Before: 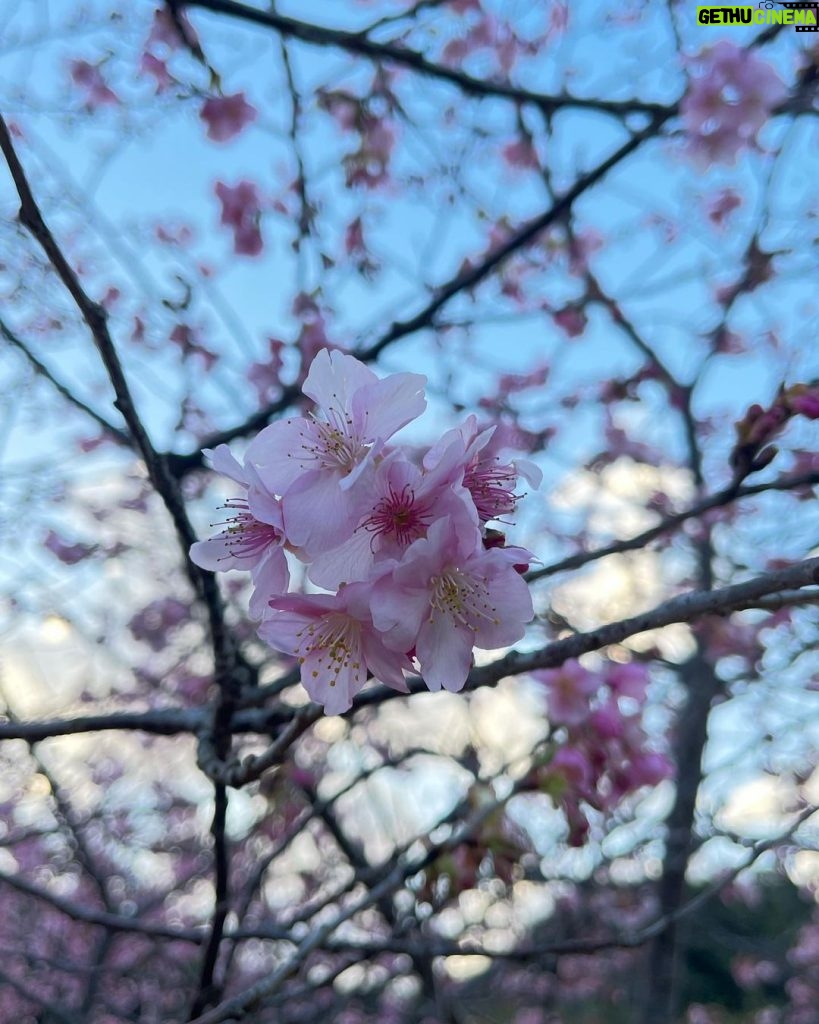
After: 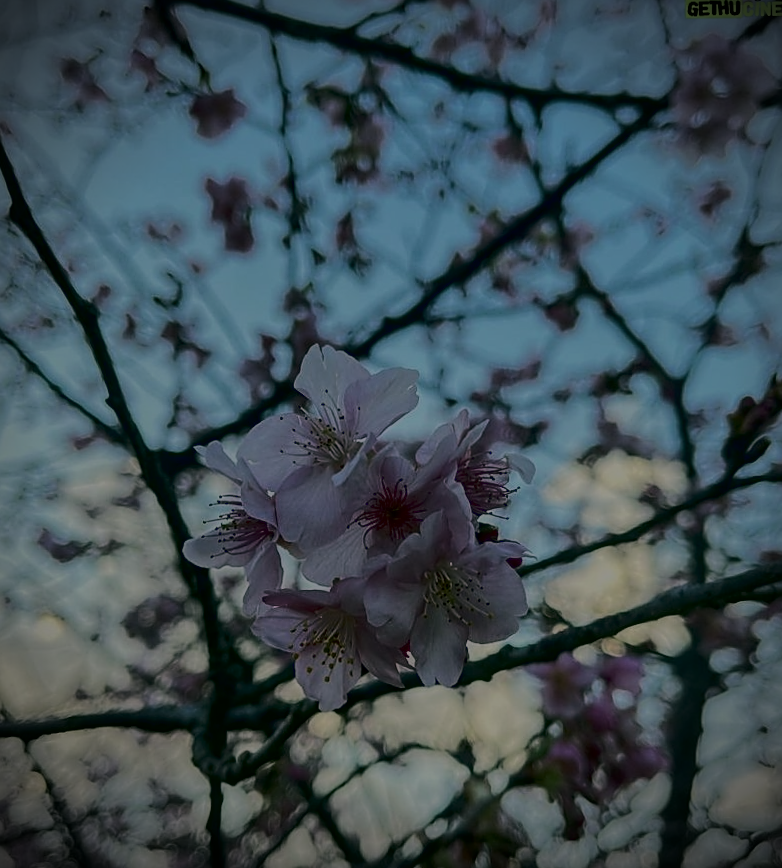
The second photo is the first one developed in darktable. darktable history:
shadows and highlights: on, module defaults
color correction: highlights a* 4.15, highlights b* 4.92, shadows a* -8.05, shadows b* 5
exposure: exposure -2.409 EV, compensate exposure bias true, compensate highlight preservation false
sharpen: on, module defaults
crop and rotate: angle 0.486°, left 0.444%, right 2.96%, bottom 14.296%
local contrast: on, module defaults
vignetting: brightness -0.829
tone curve: curves: ch0 [(0, 0.021) (0.049, 0.044) (0.157, 0.131) (0.359, 0.419) (0.469, 0.544) (0.634, 0.722) (0.839, 0.909) (0.998, 0.978)]; ch1 [(0, 0) (0.437, 0.408) (0.472, 0.47) (0.502, 0.503) (0.527, 0.53) (0.564, 0.573) (0.614, 0.654) (0.669, 0.748) (0.859, 0.899) (1, 1)]; ch2 [(0, 0) (0.33, 0.301) (0.421, 0.443) (0.487, 0.504) (0.502, 0.509) (0.535, 0.537) (0.565, 0.595) (0.608, 0.667) (1, 1)], color space Lab, linked channels, preserve colors none
